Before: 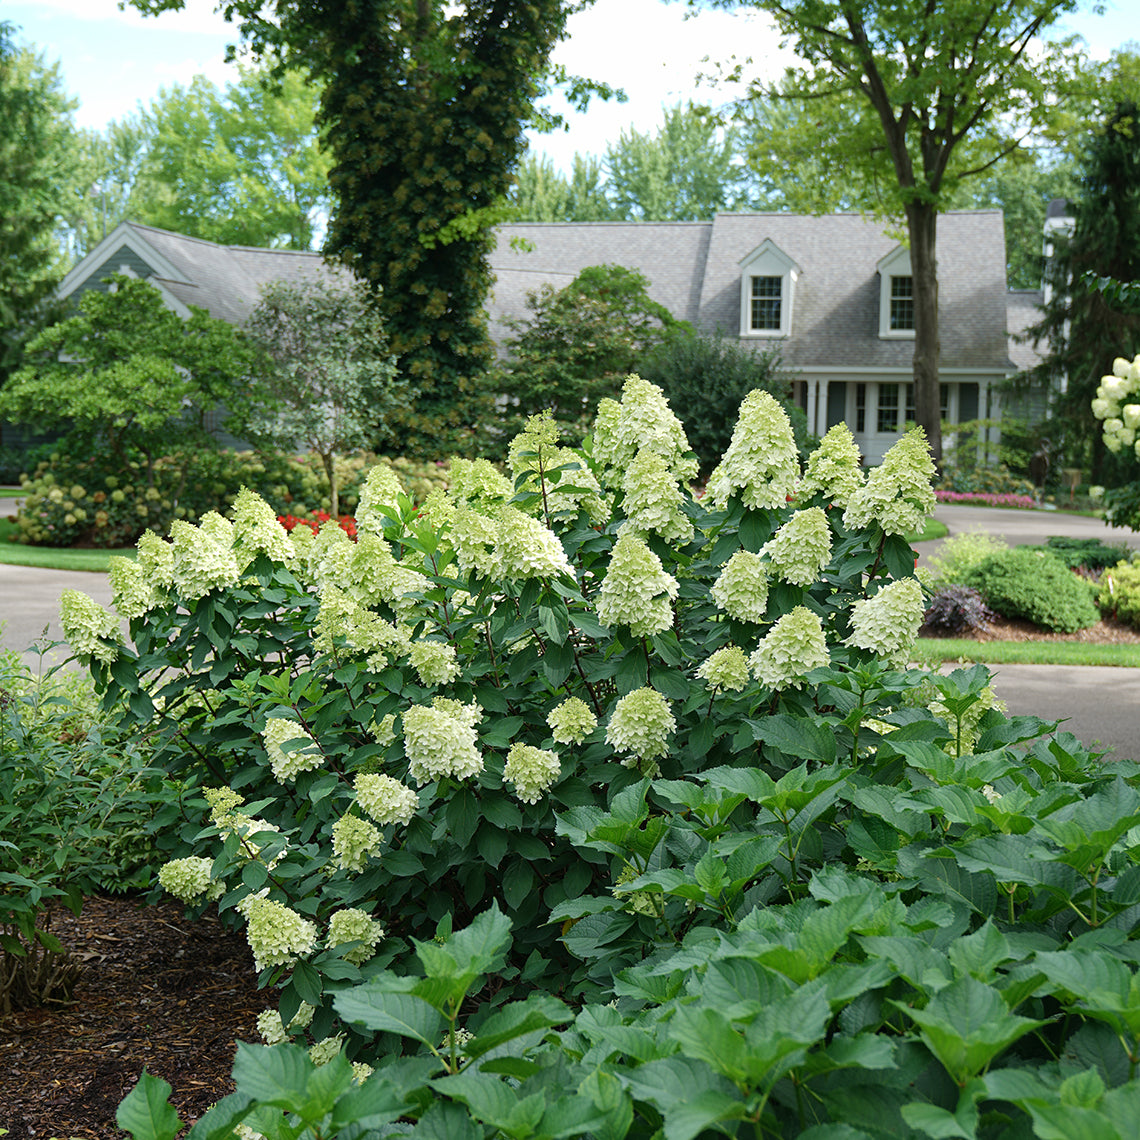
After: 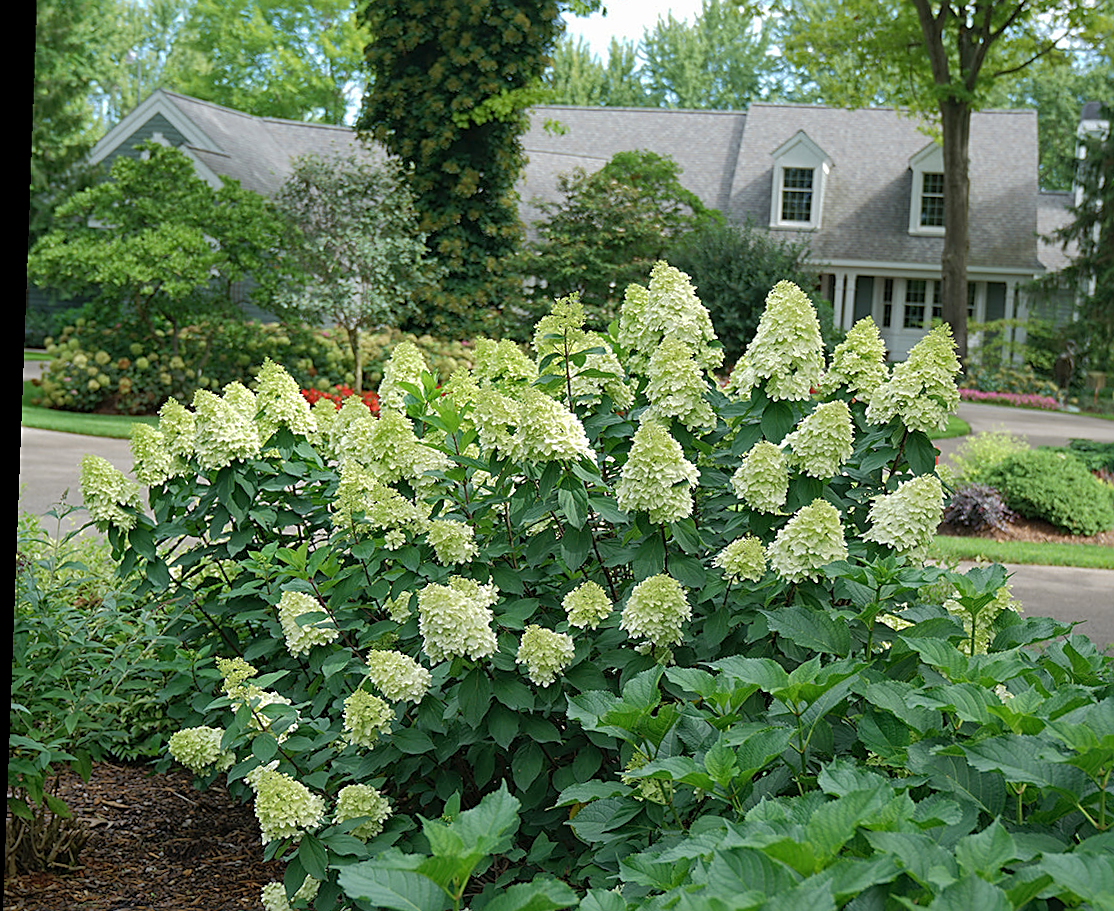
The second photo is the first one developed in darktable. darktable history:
rotate and perspective: rotation 2.17°, automatic cropping off
shadows and highlights: on, module defaults
crop and rotate: angle 0.03°, top 11.643%, right 5.651%, bottom 11.189%
sharpen: on, module defaults
